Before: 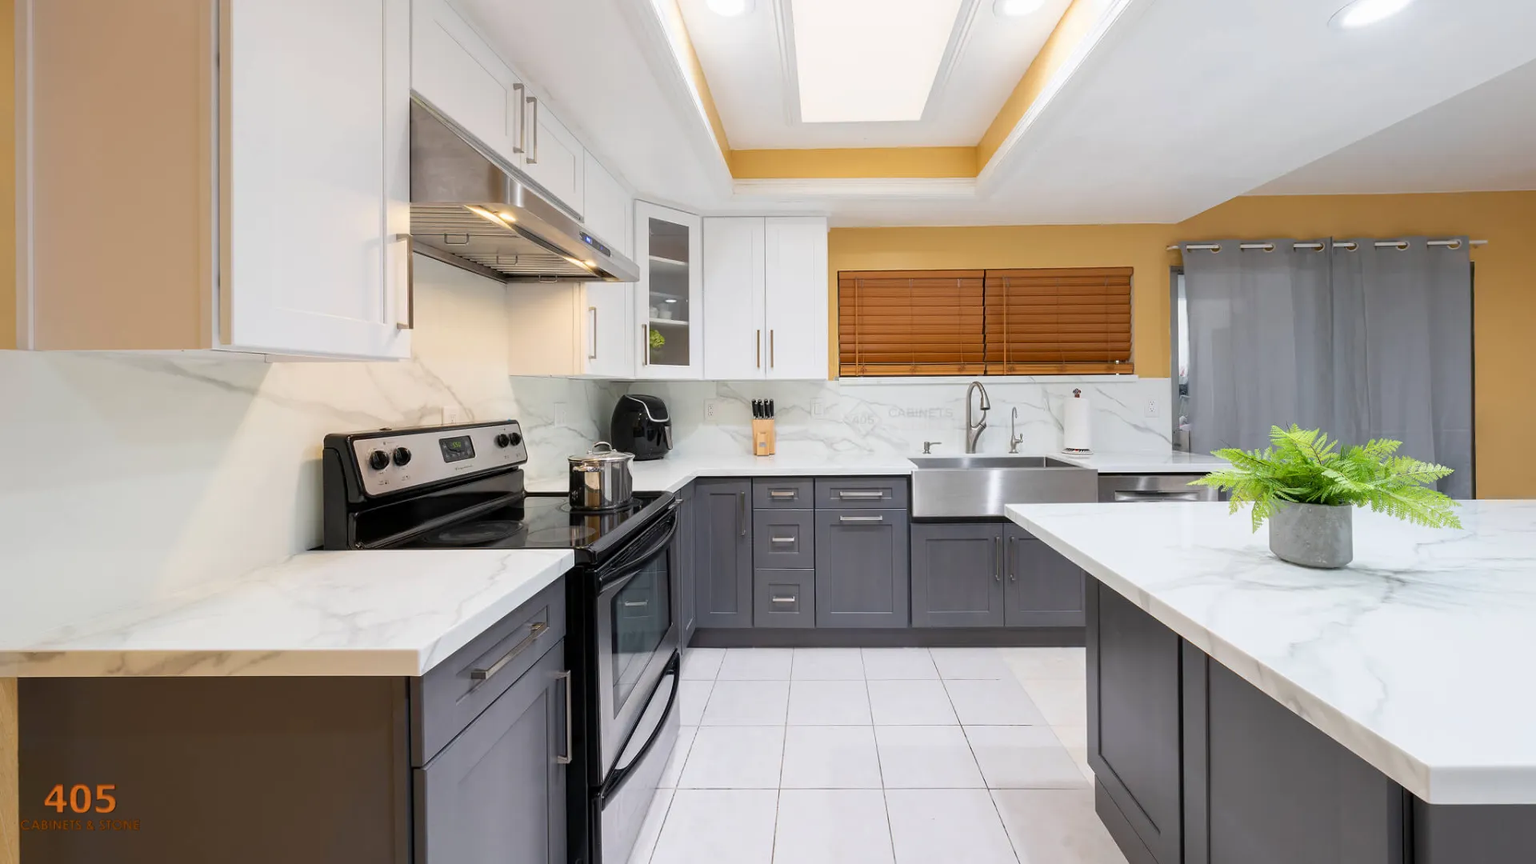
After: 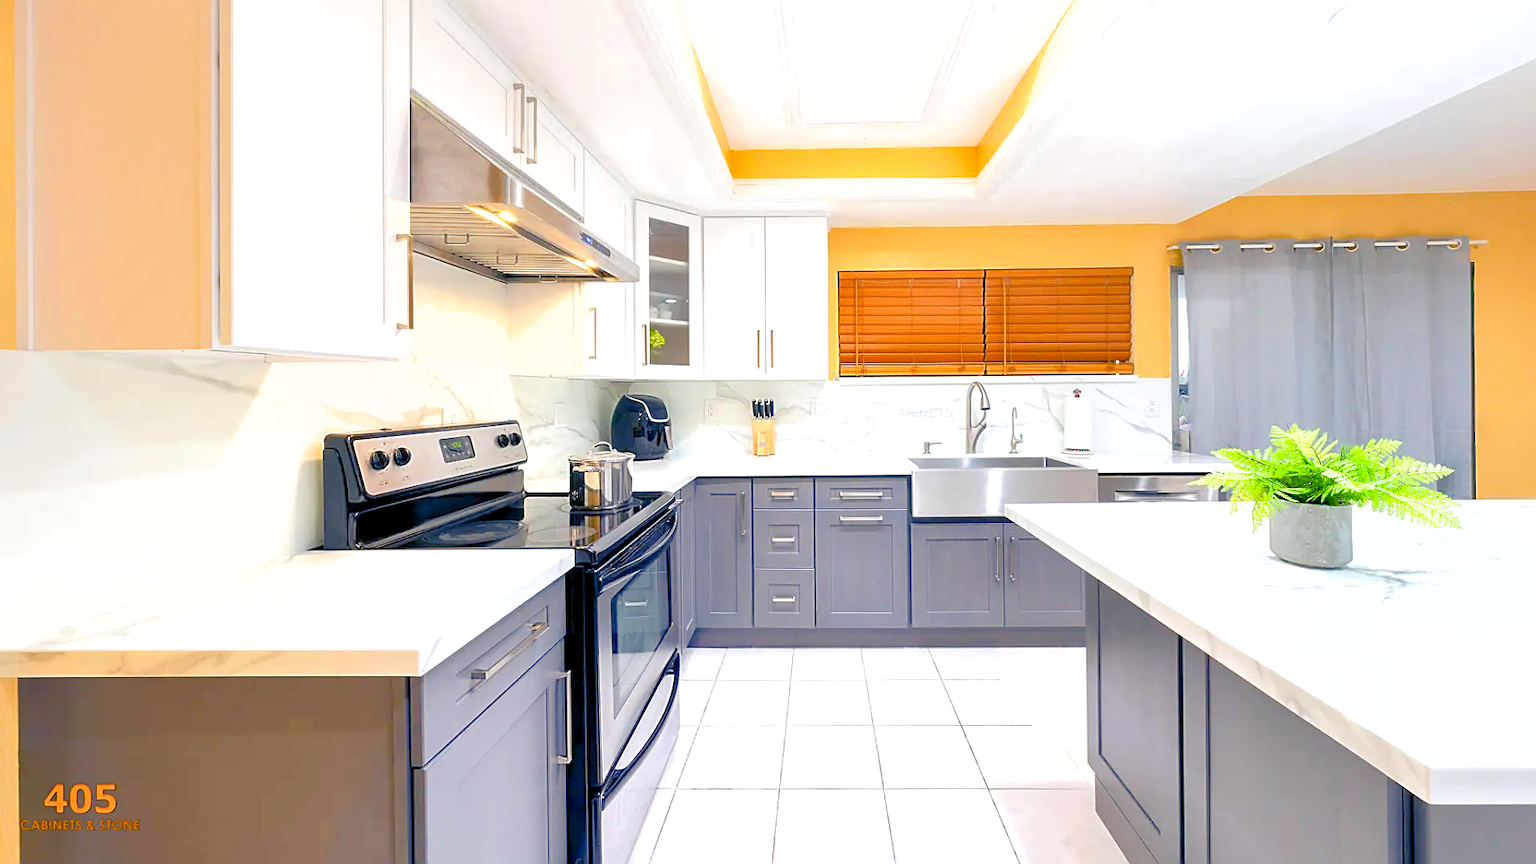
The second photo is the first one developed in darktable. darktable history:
tone equalizer: -8 EV 1.99 EV, -7 EV 1.96 EV, -6 EV 2 EV, -5 EV 1.96 EV, -4 EV 1.98 EV, -3 EV 1.49 EV, -2 EV 0.996 EV, -1 EV 0.504 EV, edges refinement/feathering 500, mask exposure compensation -1.57 EV, preserve details no
color balance rgb: shadows lift › luminance -41.004%, shadows lift › chroma 14.196%, shadows lift › hue 261.43°, global offset › luminance -0.491%, perceptual saturation grading › global saturation 20%, perceptual saturation grading › highlights -25.25%, perceptual saturation grading › shadows 49.575%
shadows and highlights: on, module defaults
sharpen: on, module defaults
